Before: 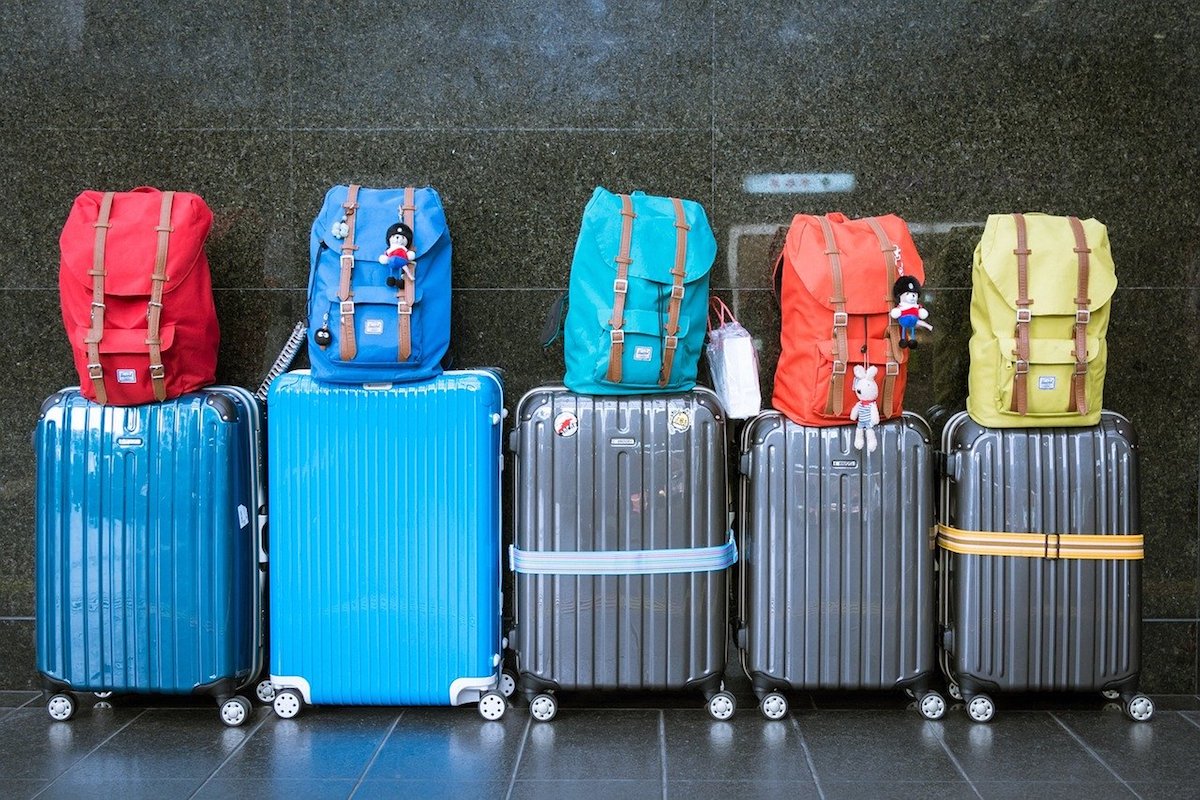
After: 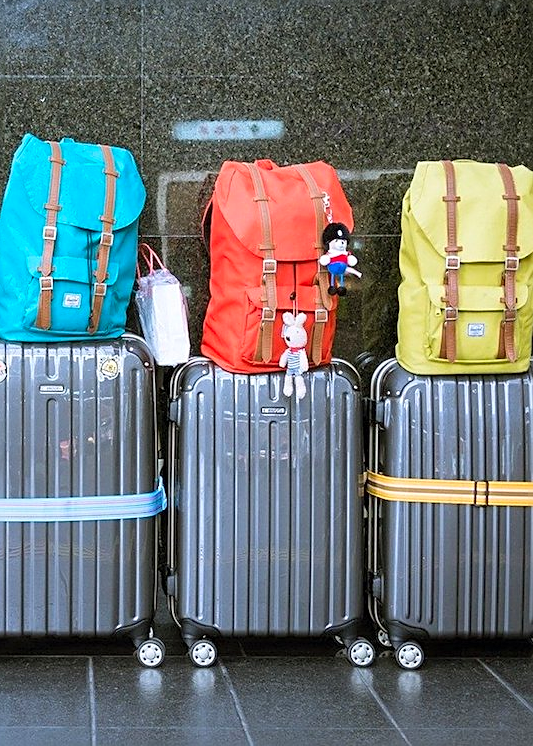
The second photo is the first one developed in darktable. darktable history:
contrast brightness saturation: contrast 0.072, brightness 0.073, saturation 0.183
sharpen: on, module defaults
crop: left 47.588%, top 6.739%, right 7.948%
